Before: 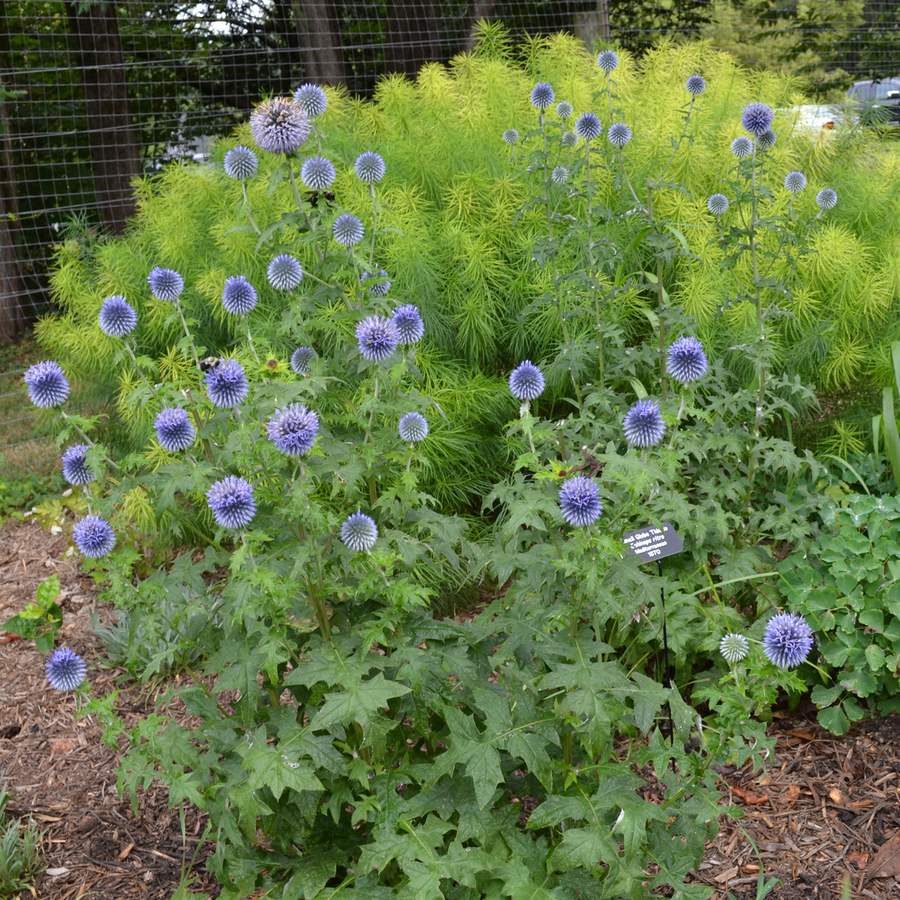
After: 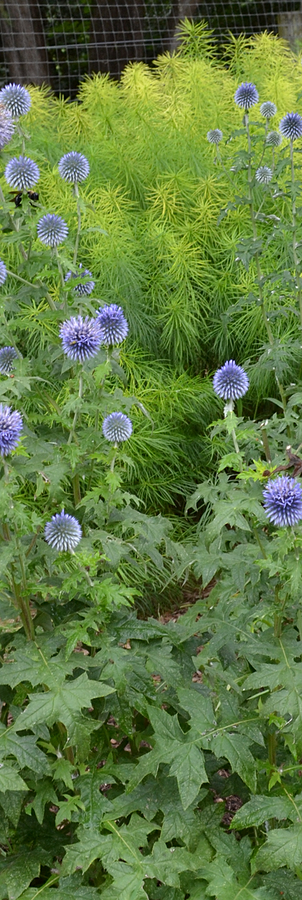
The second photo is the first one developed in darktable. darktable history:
sharpen: radius 1.23, amount 0.295, threshold 0.192
crop: left 32.902%, right 33.47%
